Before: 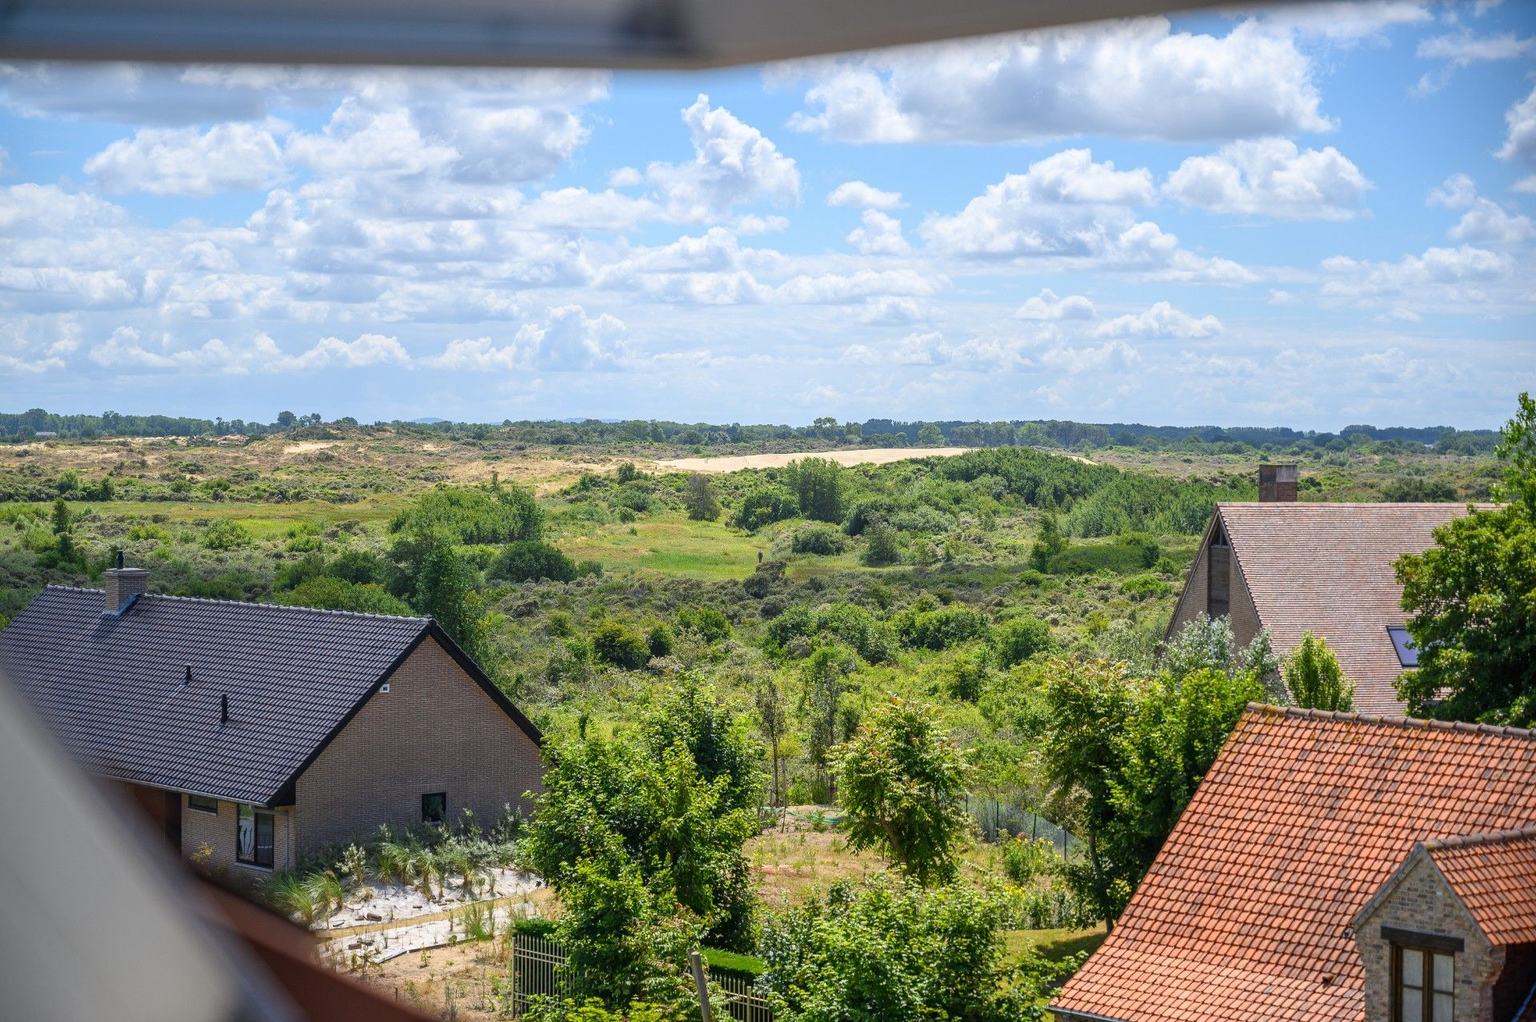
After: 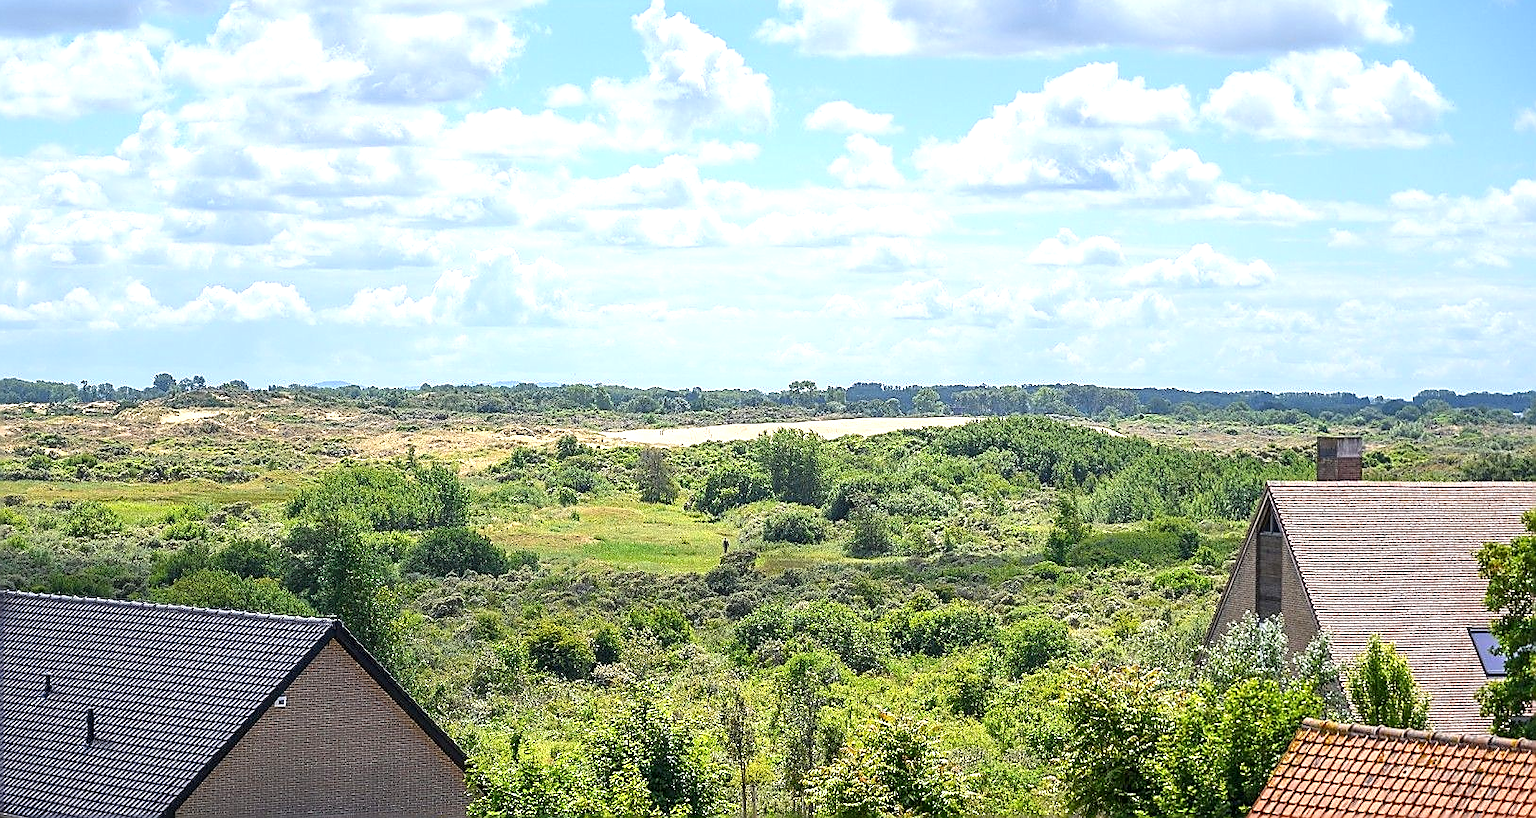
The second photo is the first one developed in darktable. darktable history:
crop and rotate: left 9.686%, top 9.548%, right 5.922%, bottom 22.807%
sharpen: radius 1.418, amount 1.267, threshold 0.658
exposure: black level correction 0.001, exposure 0.498 EV, compensate highlight preservation false
